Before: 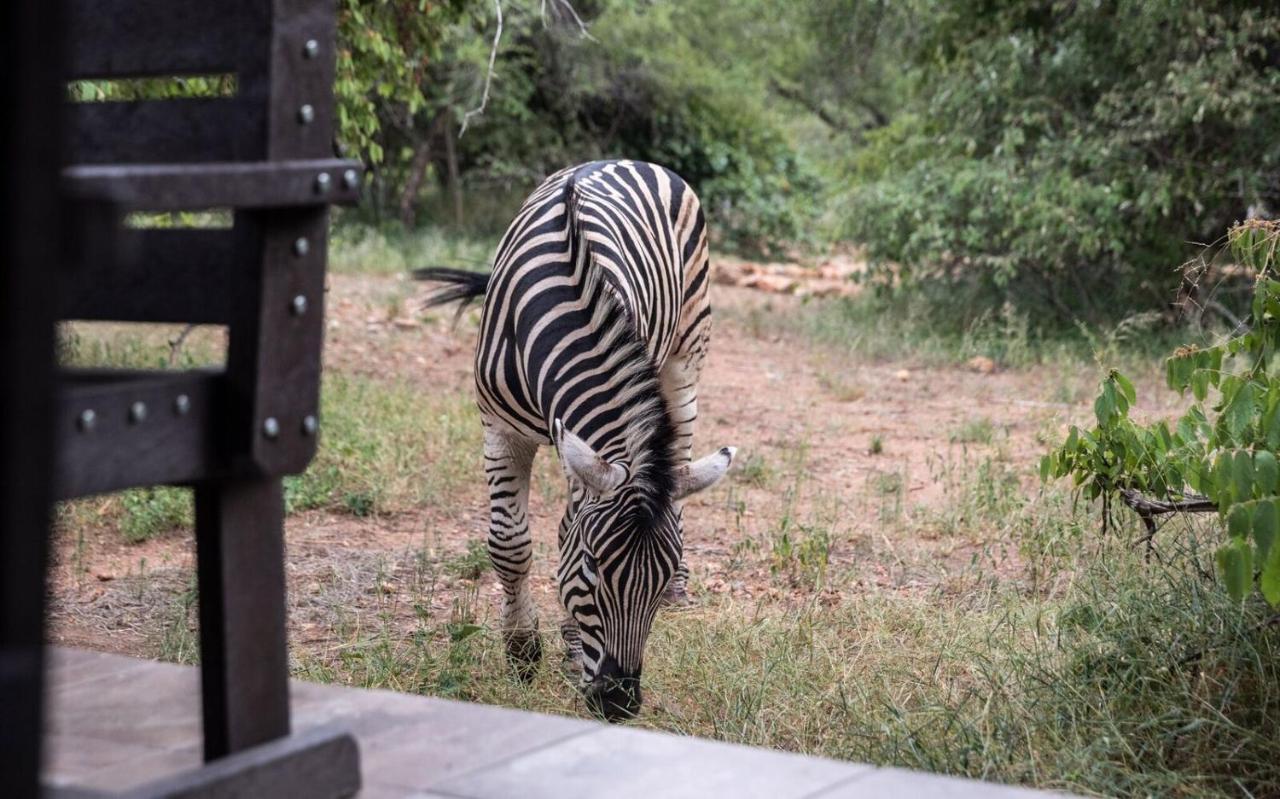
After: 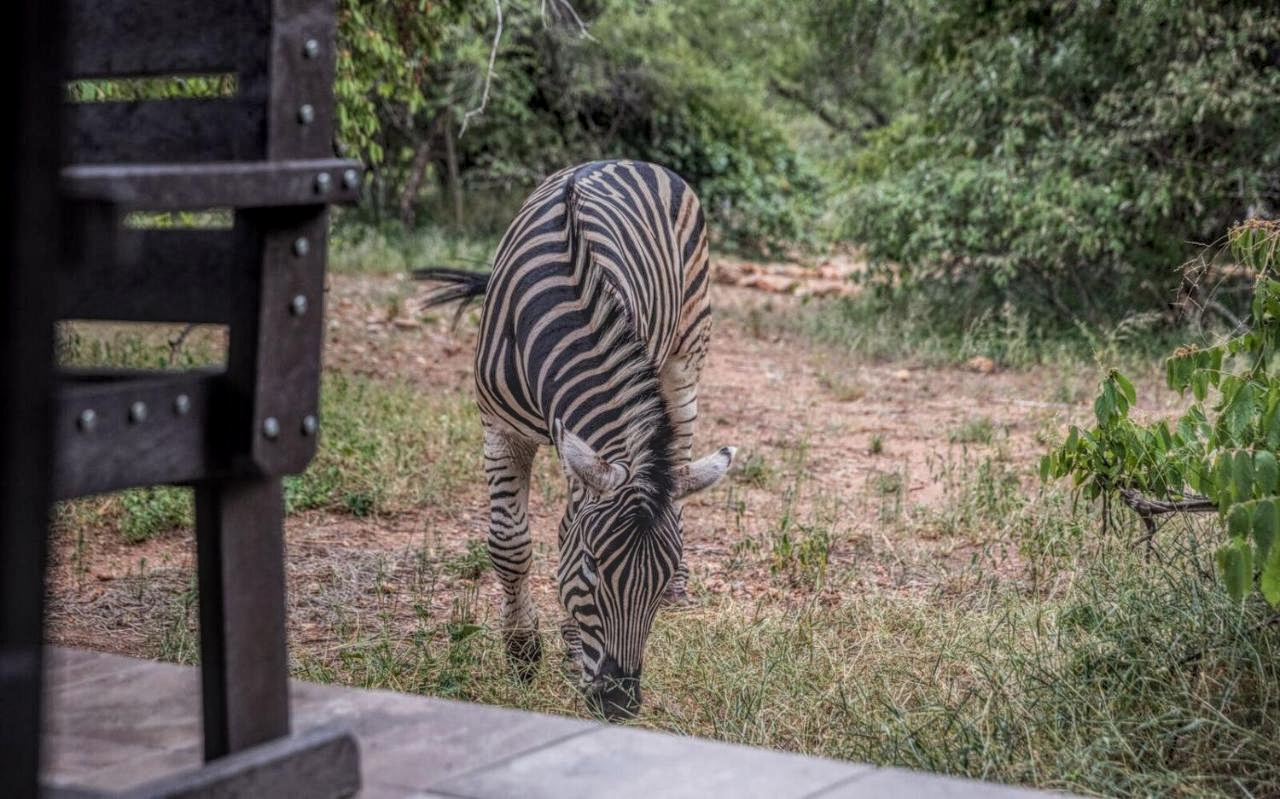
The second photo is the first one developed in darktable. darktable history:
local contrast: highlights 20%, shadows 30%, detail 200%, midtone range 0.2
exposure: exposure -0.151 EV, compensate highlight preservation false
